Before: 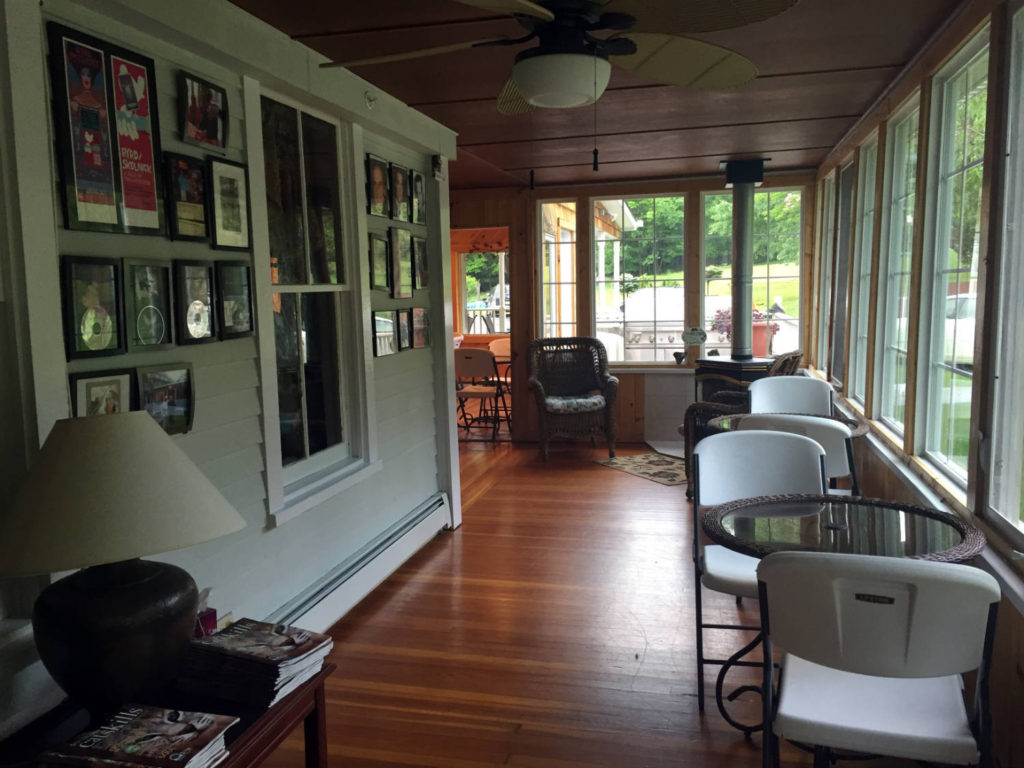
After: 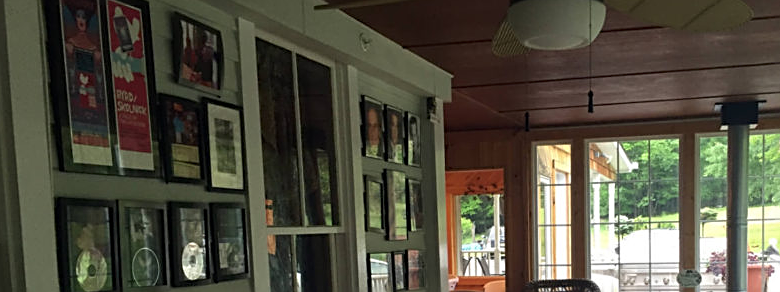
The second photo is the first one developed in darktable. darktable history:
sharpen: on, module defaults
crop: left 0.579%, top 7.627%, right 23.167%, bottom 54.275%
